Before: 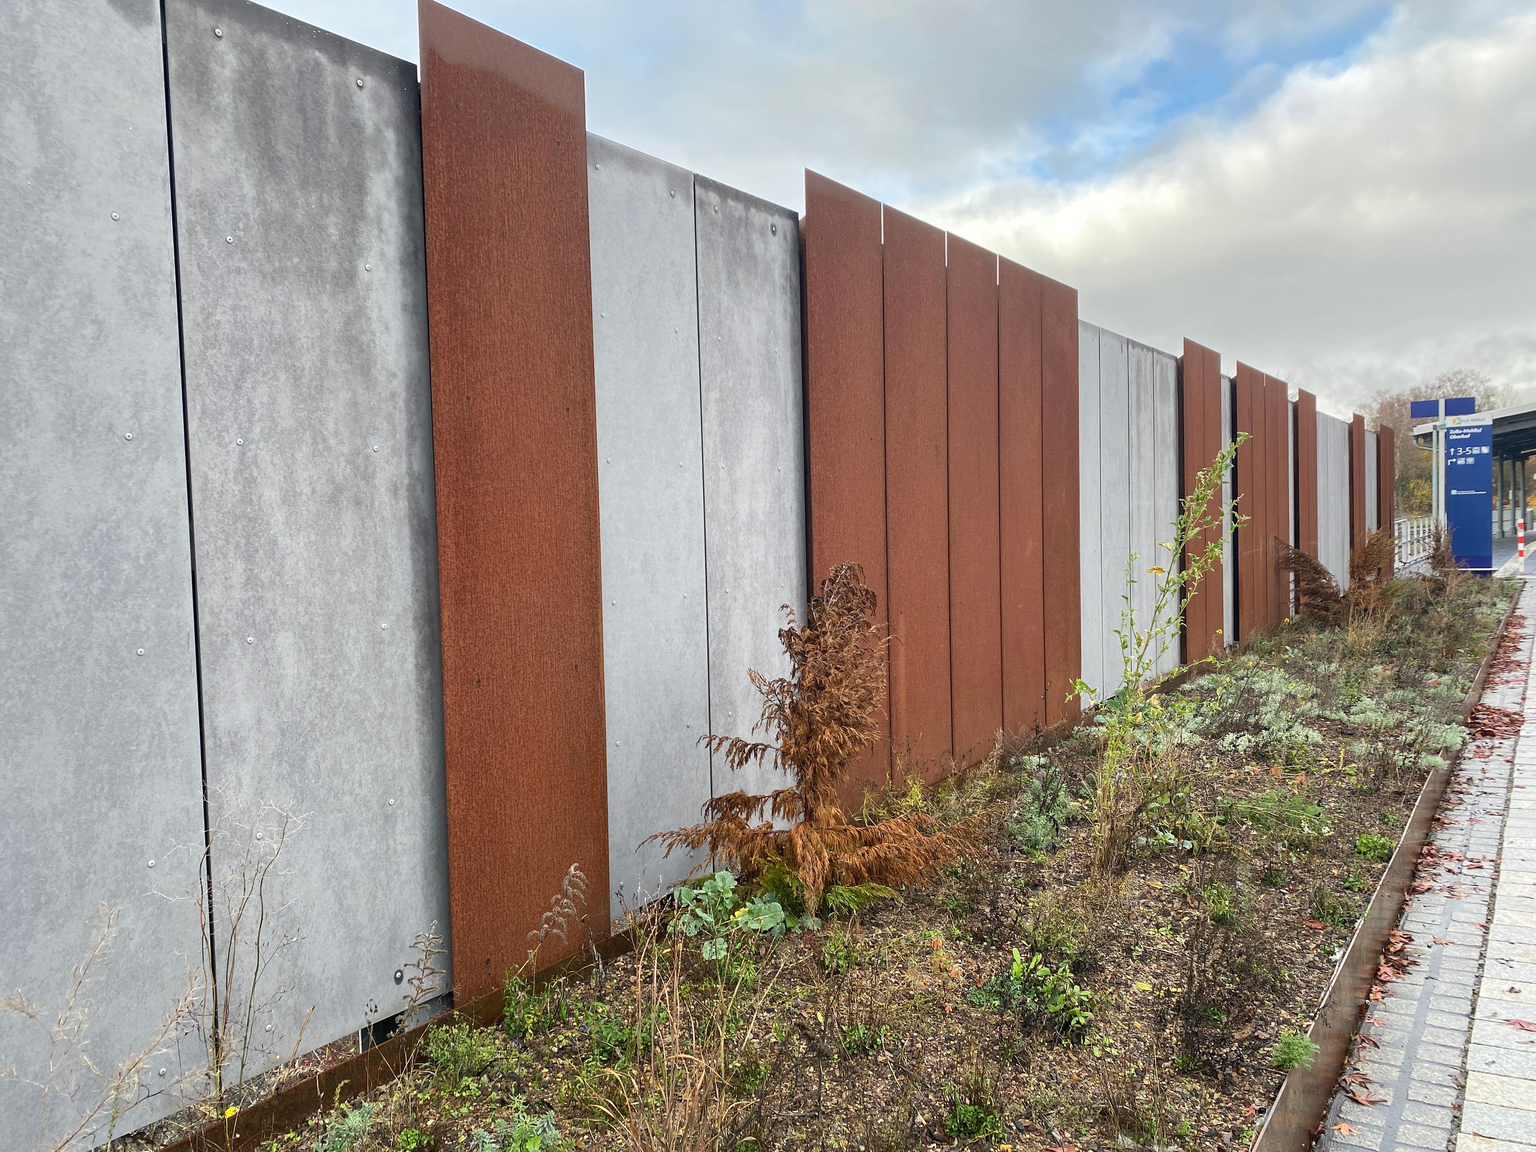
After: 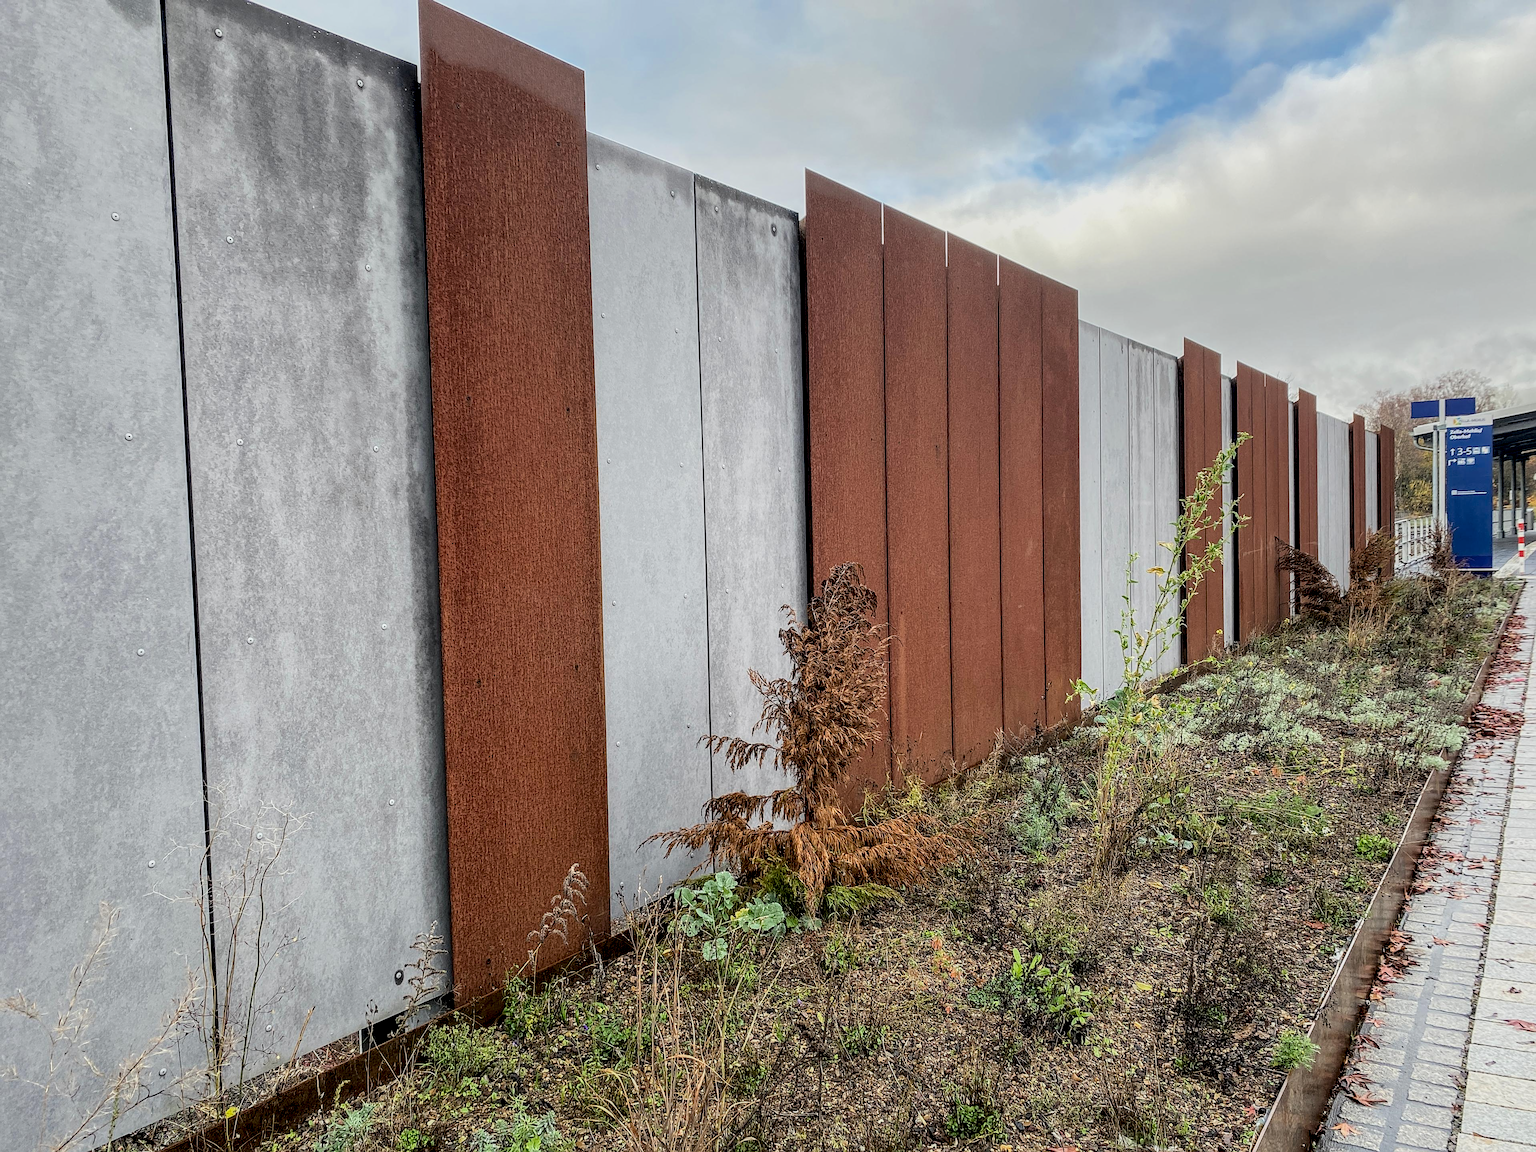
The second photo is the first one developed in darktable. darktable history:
local contrast: detail 160%
filmic rgb: black relative exposure -7.65 EV, white relative exposure 4.56 EV, threshold 2.97 EV, hardness 3.61, color science v6 (2022), enable highlight reconstruction true
sharpen: on, module defaults
